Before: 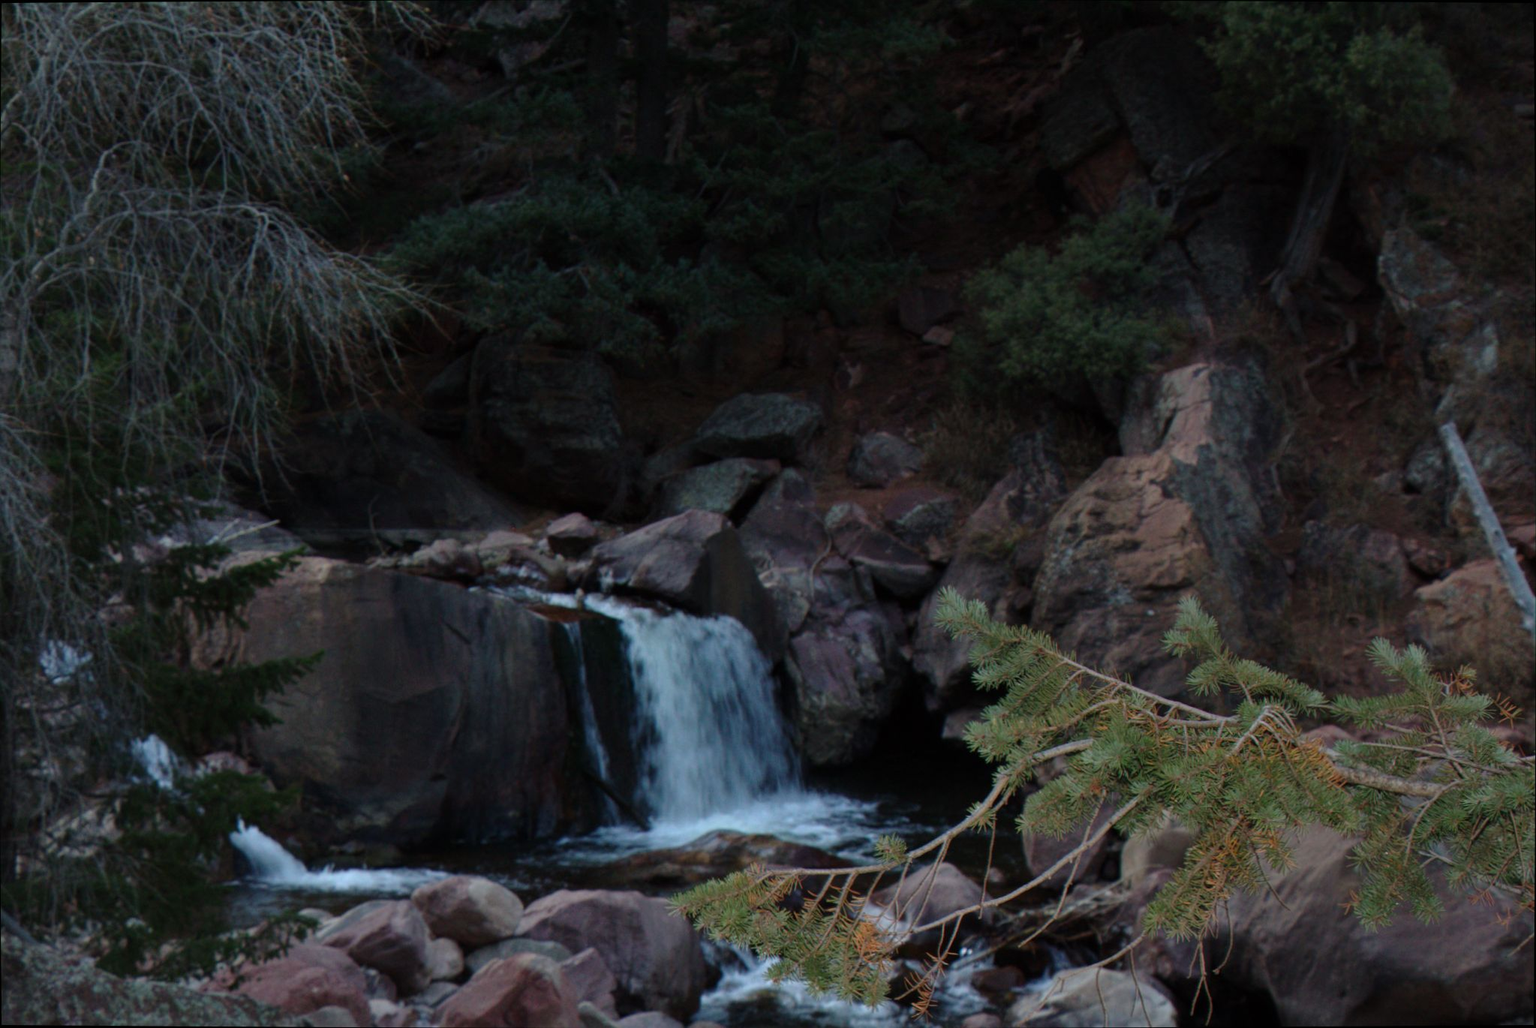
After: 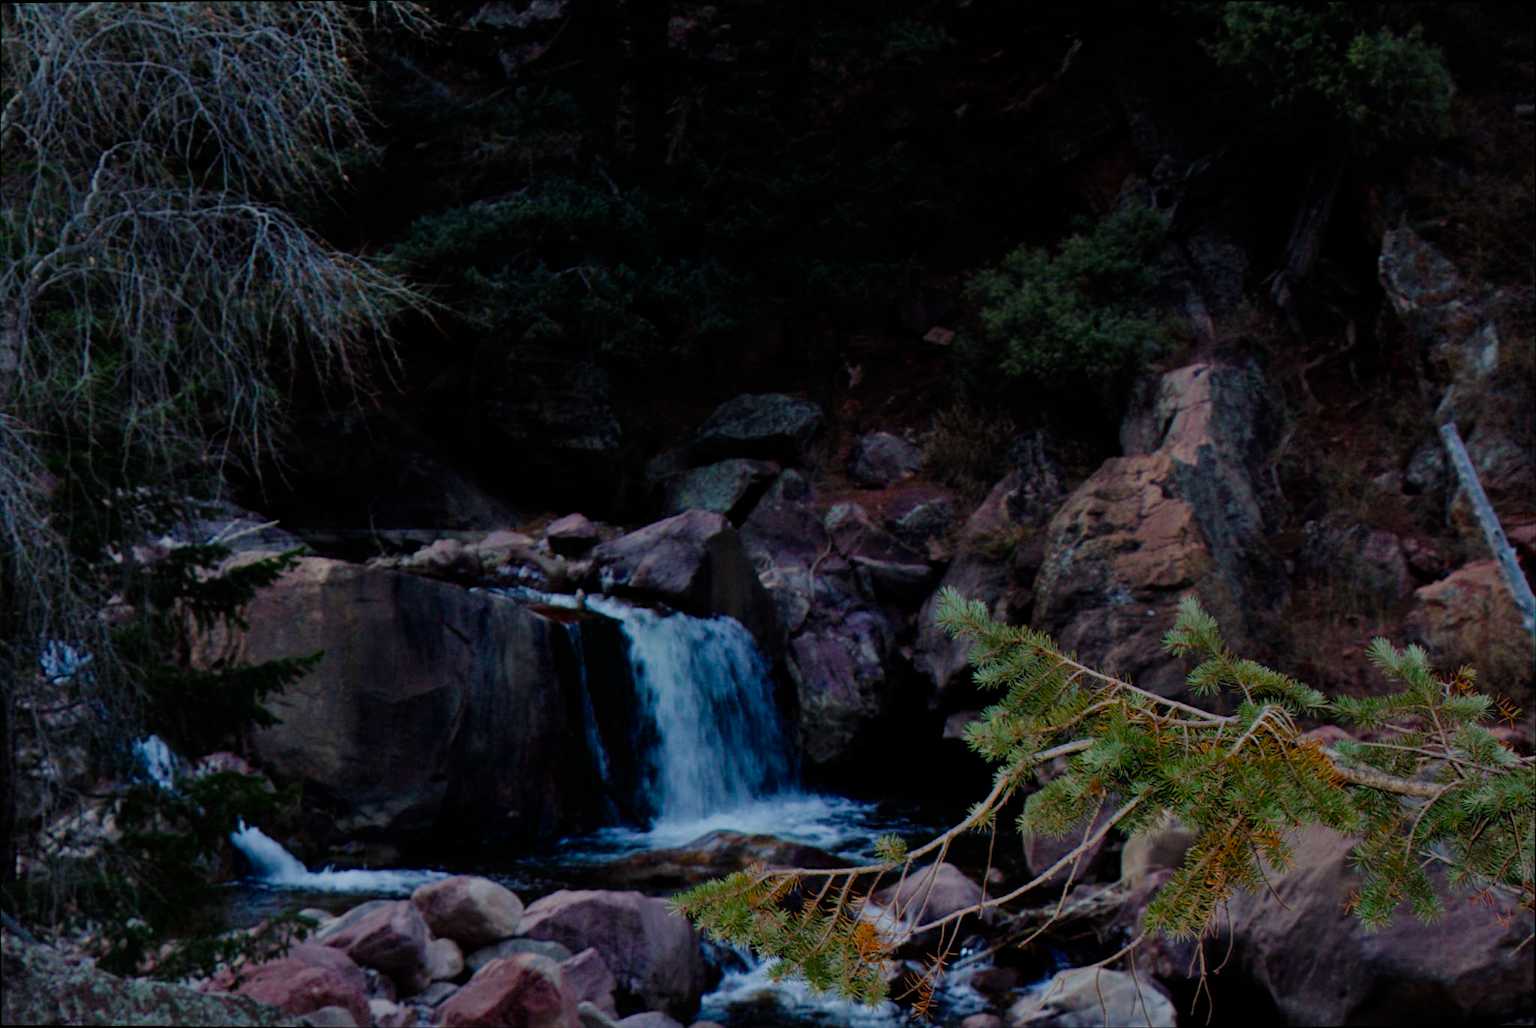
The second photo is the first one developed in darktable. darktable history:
color balance rgb: shadows lift › chroma 2.932%, shadows lift › hue 278.67°, perceptual saturation grading › global saturation 23.166%, perceptual saturation grading › highlights -24.218%, perceptual saturation grading › mid-tones 24.617%, perceptual saturation grading › shadows 40.859%, perceptual brilliance grading › global brilliance 10.006%, perceptual brilliance grading › shadows 14.661%, global vibrance 6.594%, contrast 13.36%, saturation formula JzAzBz (2021)
filmic rgb: black relative exposure -7.19 EV, white relative exposure 5.37 EV, hardness 3.03
tone equalizer: -8 EV 0.279 EV, -7 EV 0.405 EV, -6 EV 0.436 EV, -5 EV 0.265 EV, -3 EV -0.269 EV, -2 EV -0.391 EV, -1 EV -0.422 EV, +0 EV -0.269 EV, mask exposure compensation -0.485 EV
